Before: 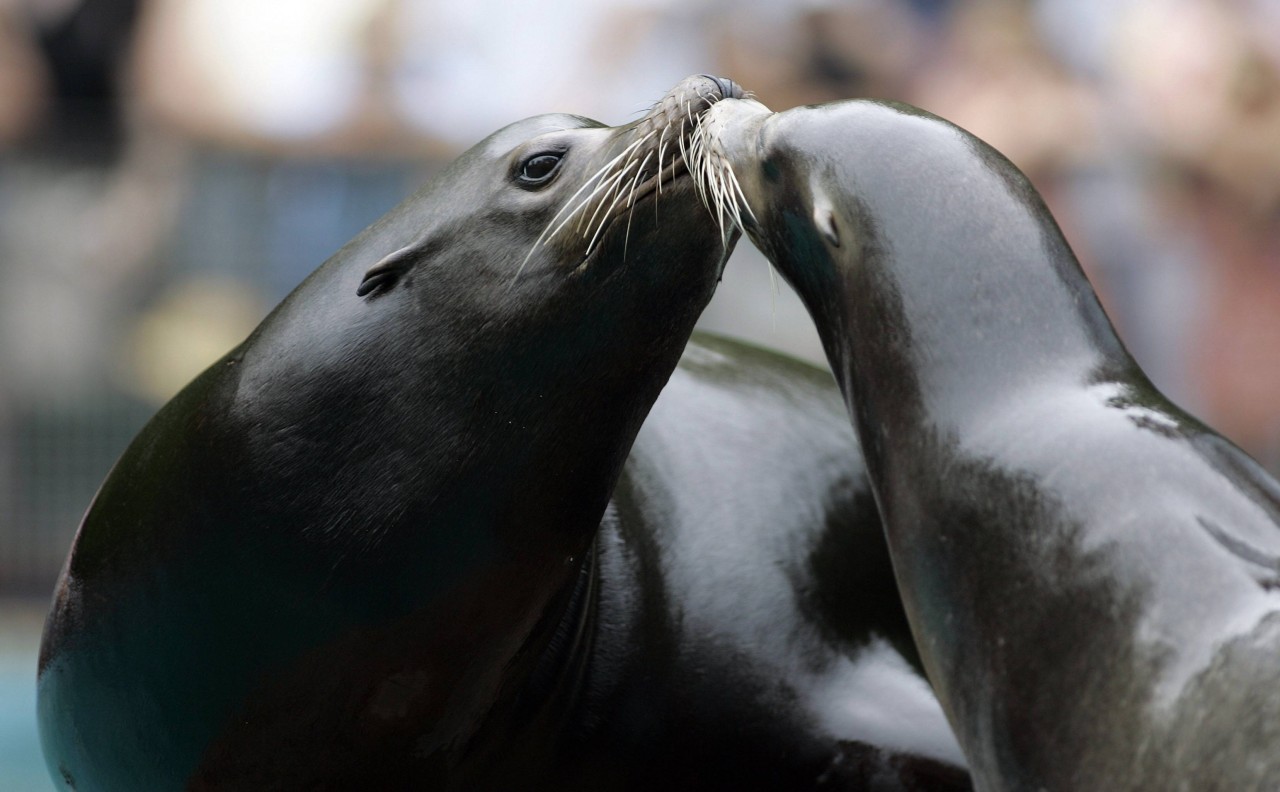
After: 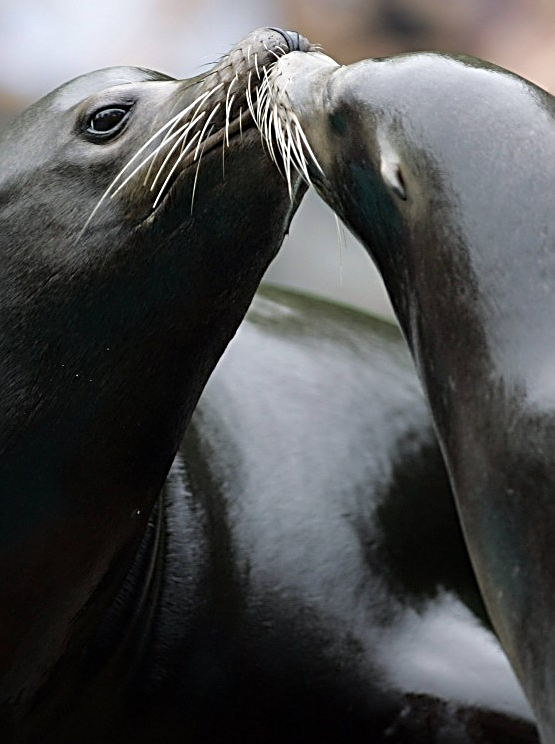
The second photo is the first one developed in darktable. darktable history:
crop: left 33.891%, top 6.044%, right 22.732%
sharpen: radius 2.678, amount 0.673
